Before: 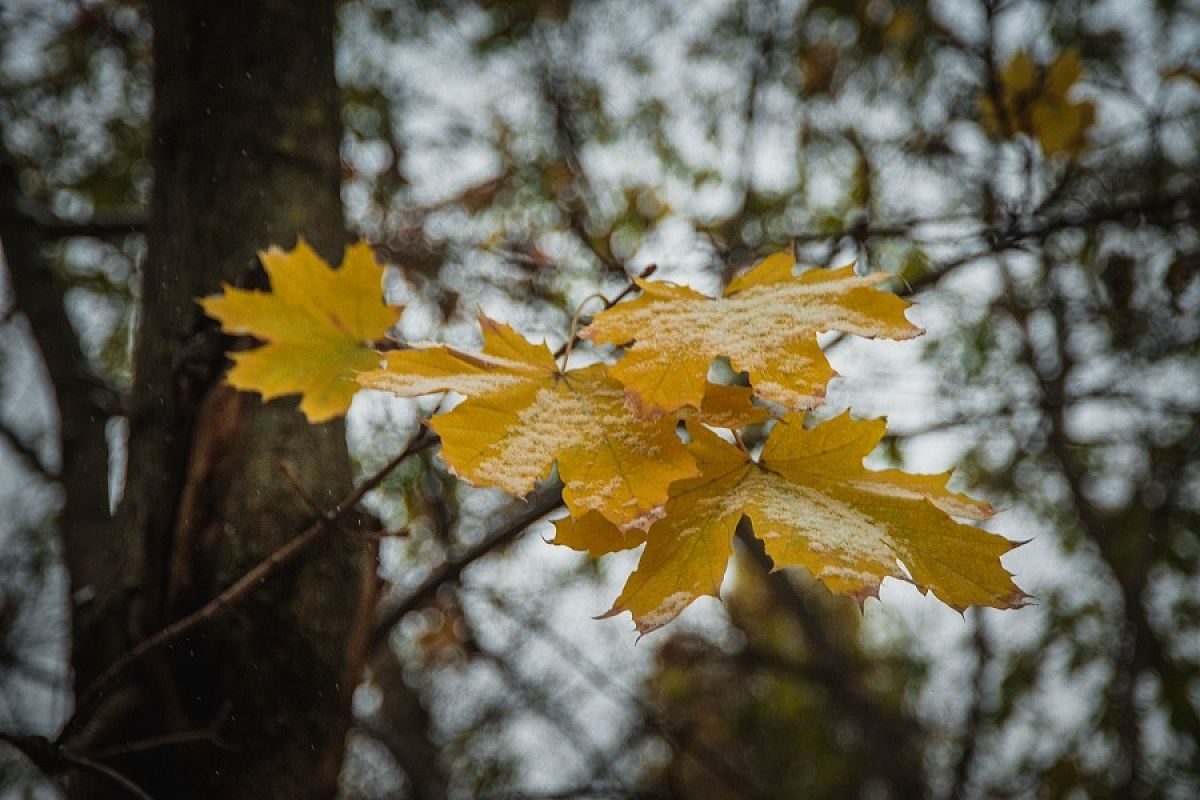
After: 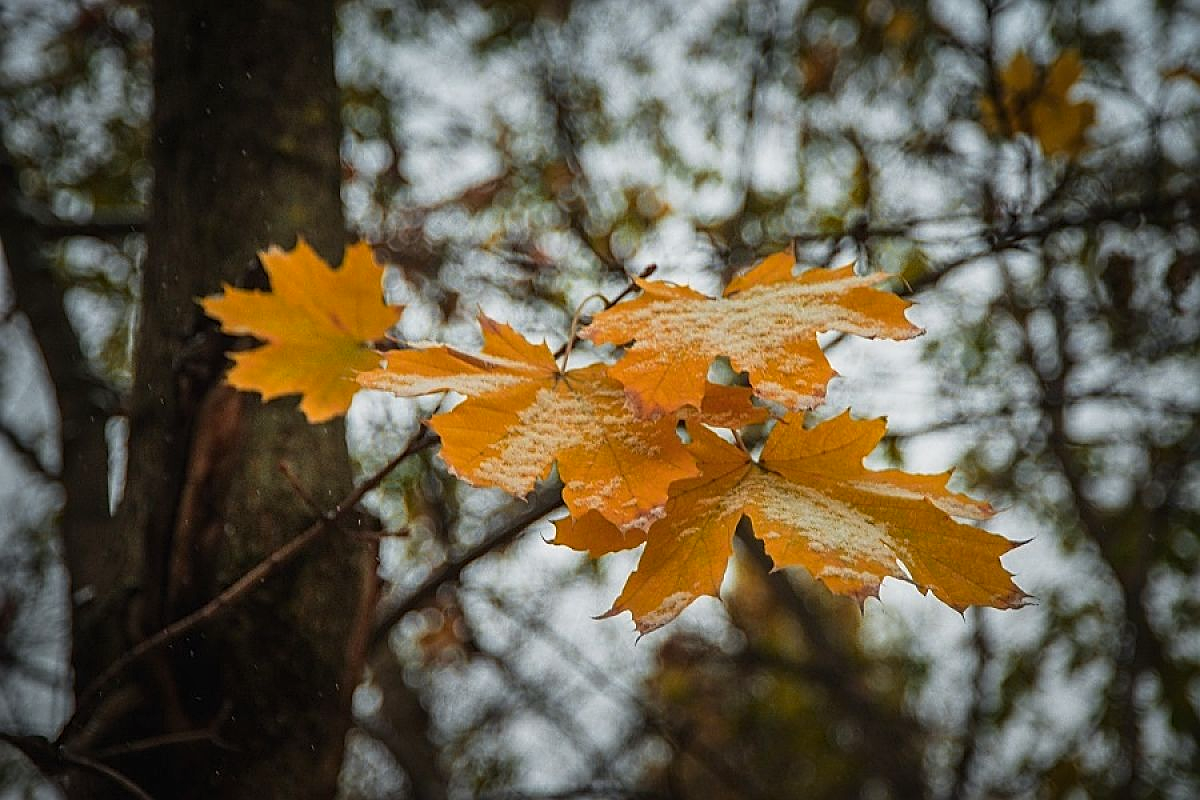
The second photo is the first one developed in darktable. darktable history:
sharpen: on, module defaults
color zones: curves: ch1 [(0.239, 0.552) (0.75, 0.5)]; ch2 [(0.25, 0.462) (0.749, 0.457)], mix 25.94%
tone equalizer: -8 EV -0.55 EV
